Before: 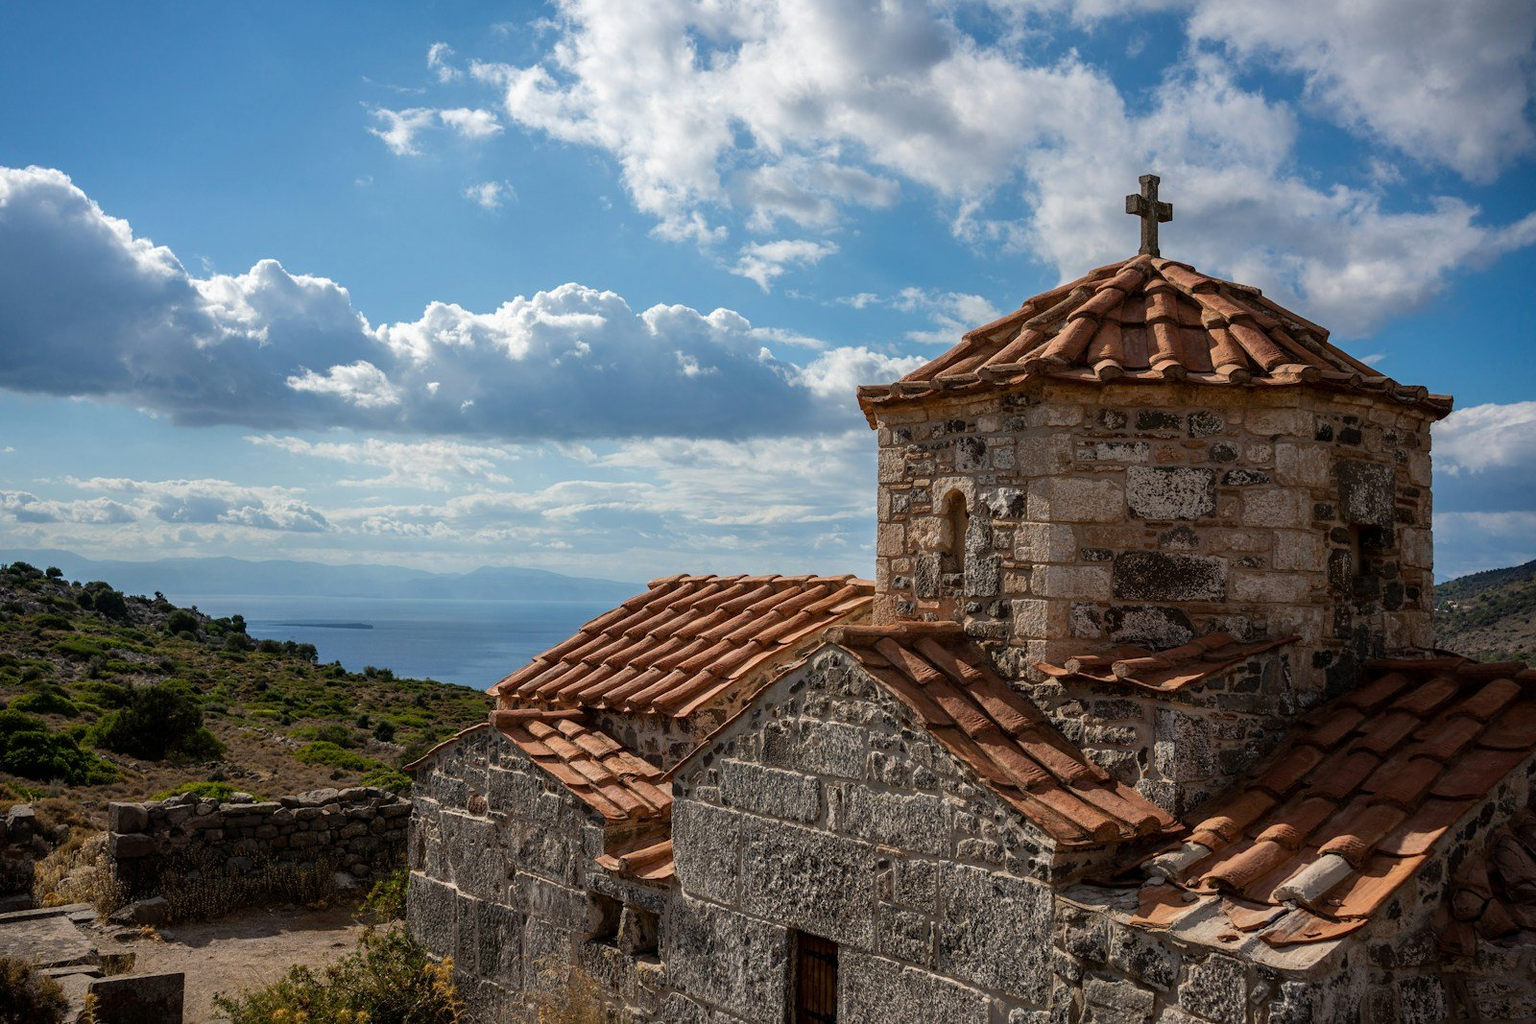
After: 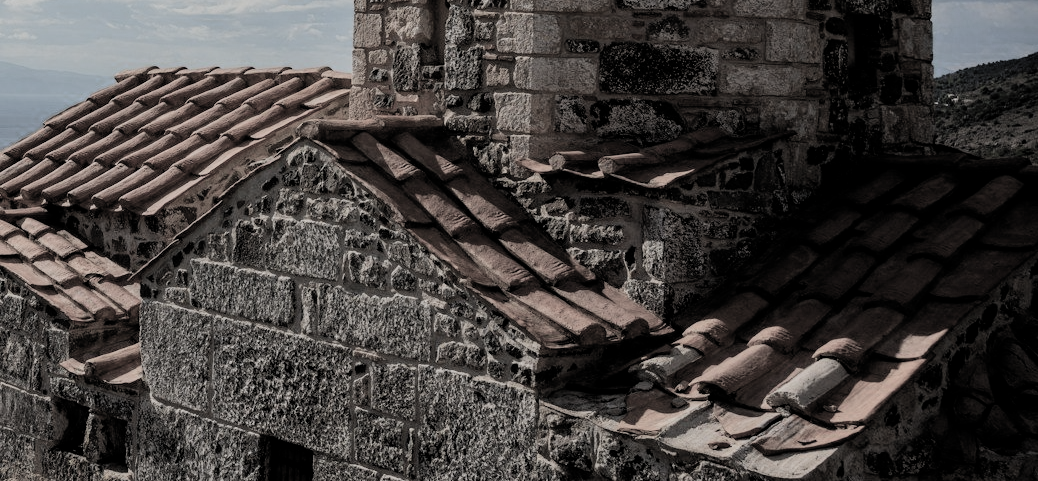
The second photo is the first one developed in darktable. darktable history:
crop and rotate: left 35.1%, top 49.891%, bottom 4.965%
filmic rgb: black relative exposure -5.14 EV, white relative exposure 3.96 EV, hardness 2.89, contrast 1.19, highlights saturation mix -31.47%, color science v5 (2021), contrast in shadows safe, contrast in highlights safe
